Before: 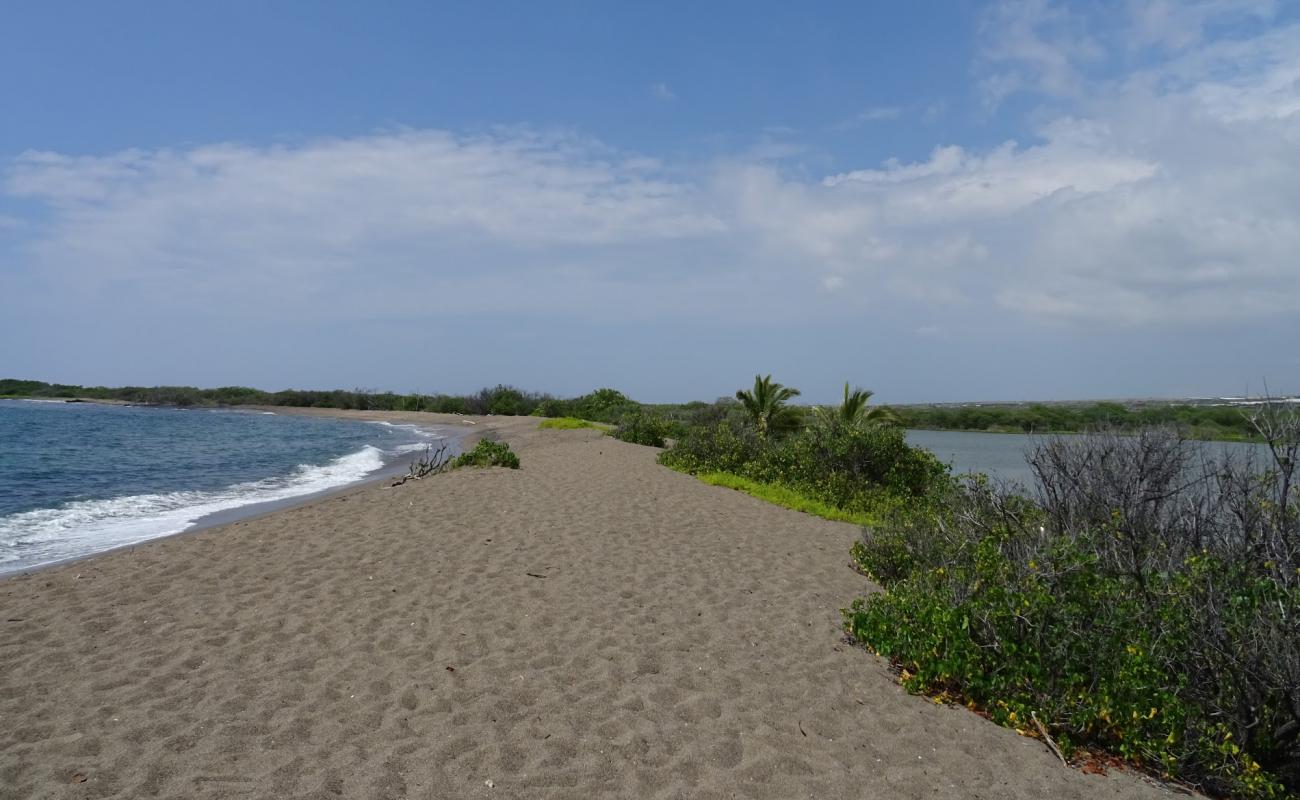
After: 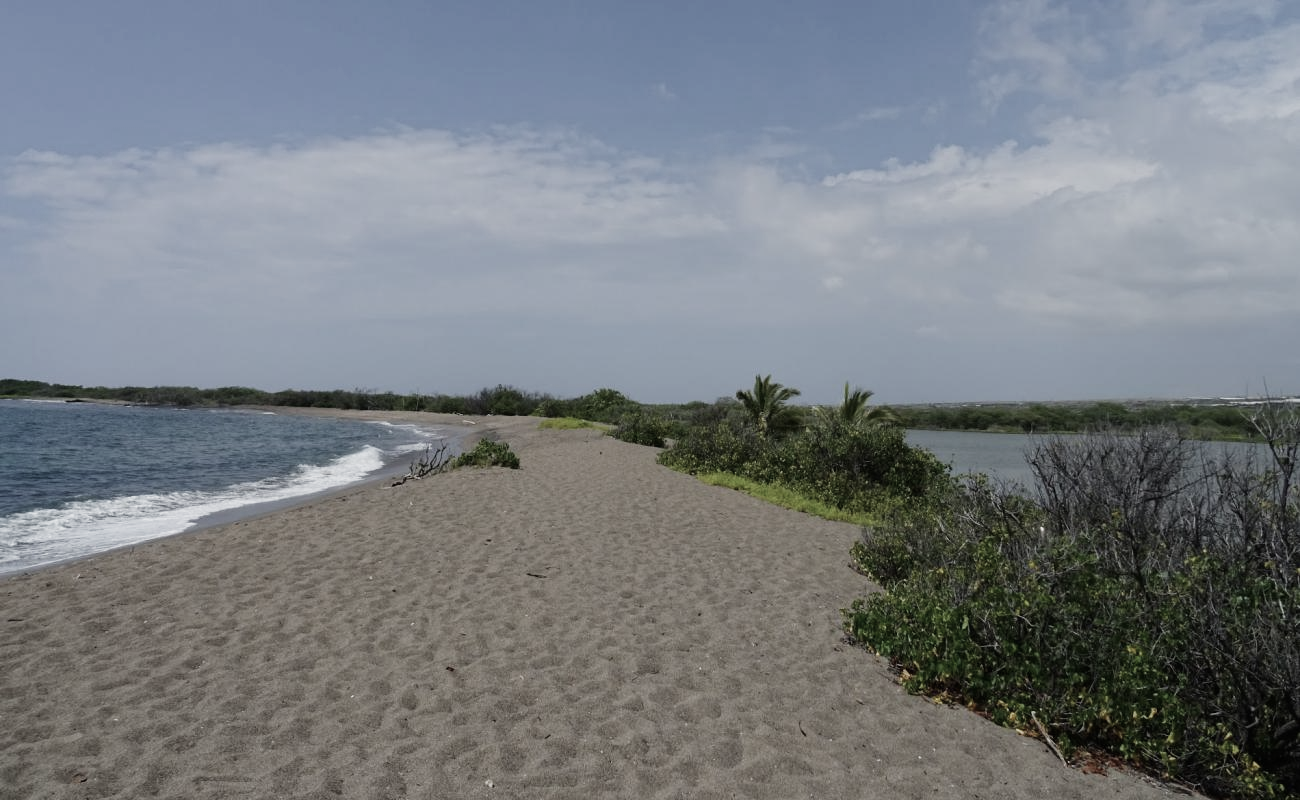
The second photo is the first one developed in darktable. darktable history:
filmic rgb: black relative exposure -14.11 EV, white relative exposure 3.38 EV, hardness 7.94, contrast 0.99, add noise in highlights 0.099, color science v4 (2020), type of noise poissonian
contrast brightness saturation: contrast 0.102, saturation -0.376
